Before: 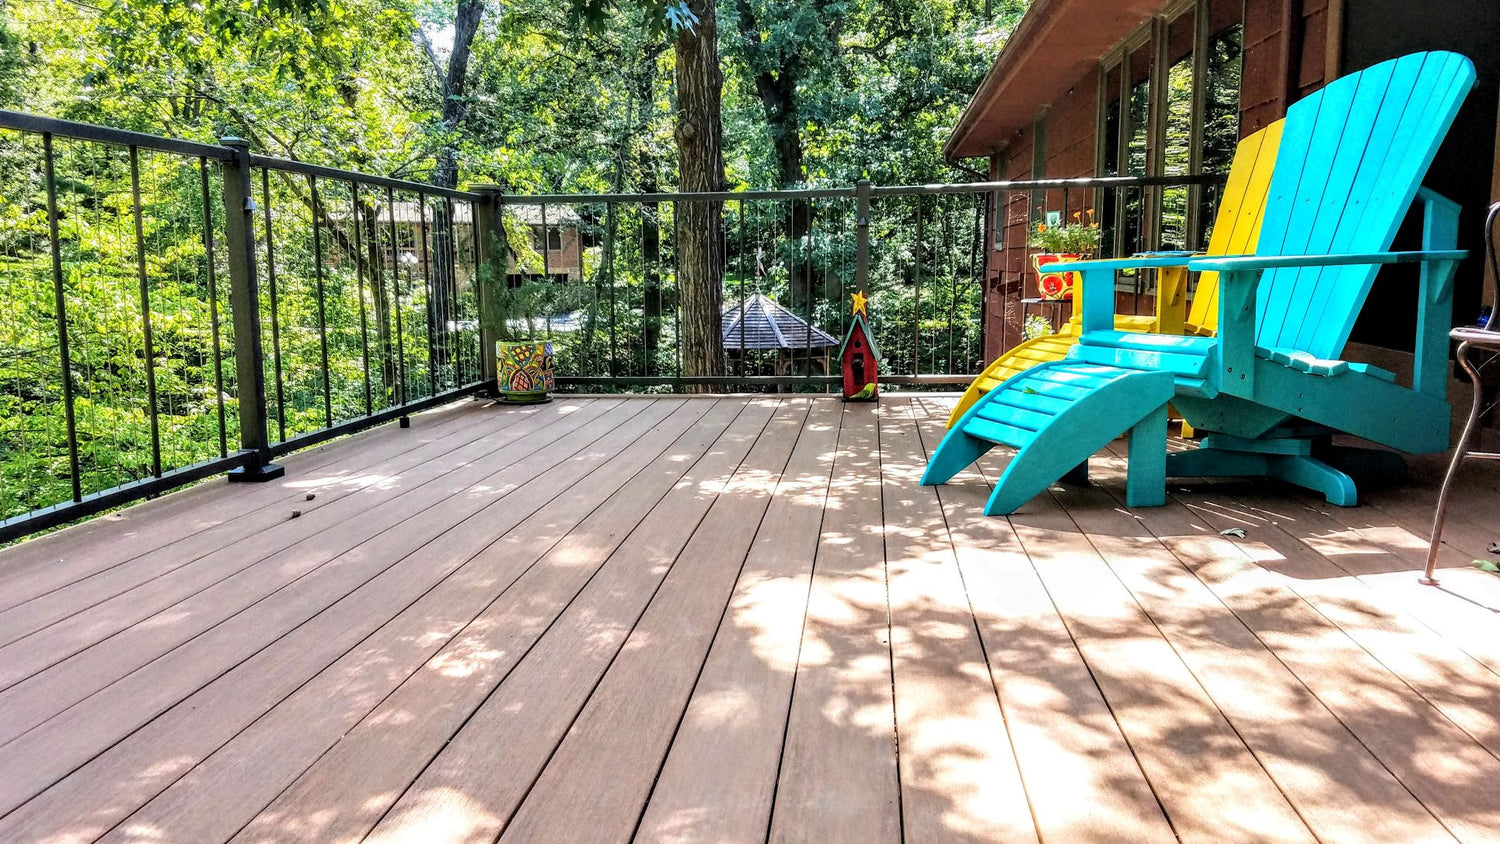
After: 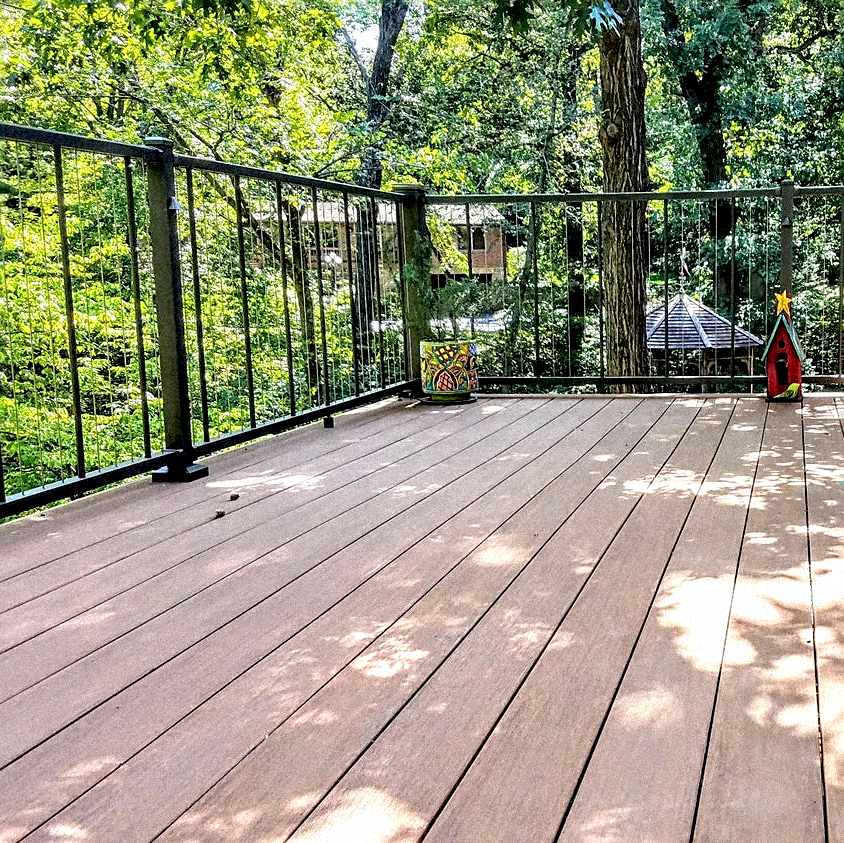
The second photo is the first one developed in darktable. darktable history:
exposure: black level correction 0.009, exposure 0.119 EV, compensate highlight preservation false
sharpen: on, module defaults
grain: strength 35%, mid-tones bias 0%
crop: left 5.114%, right 38.589%
